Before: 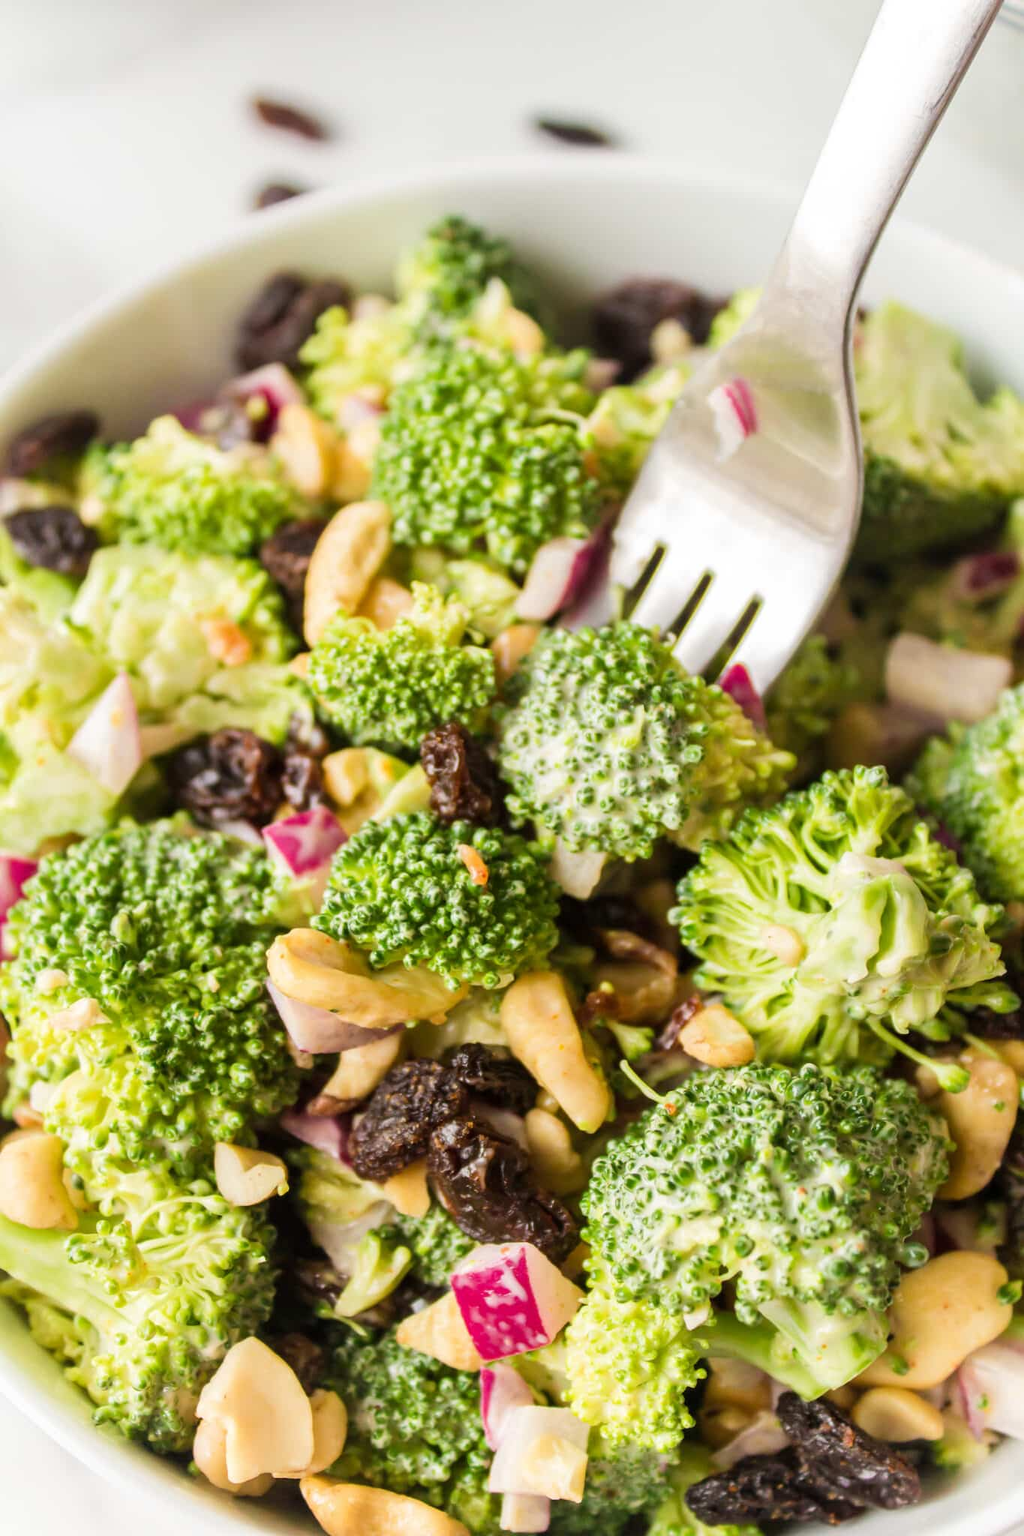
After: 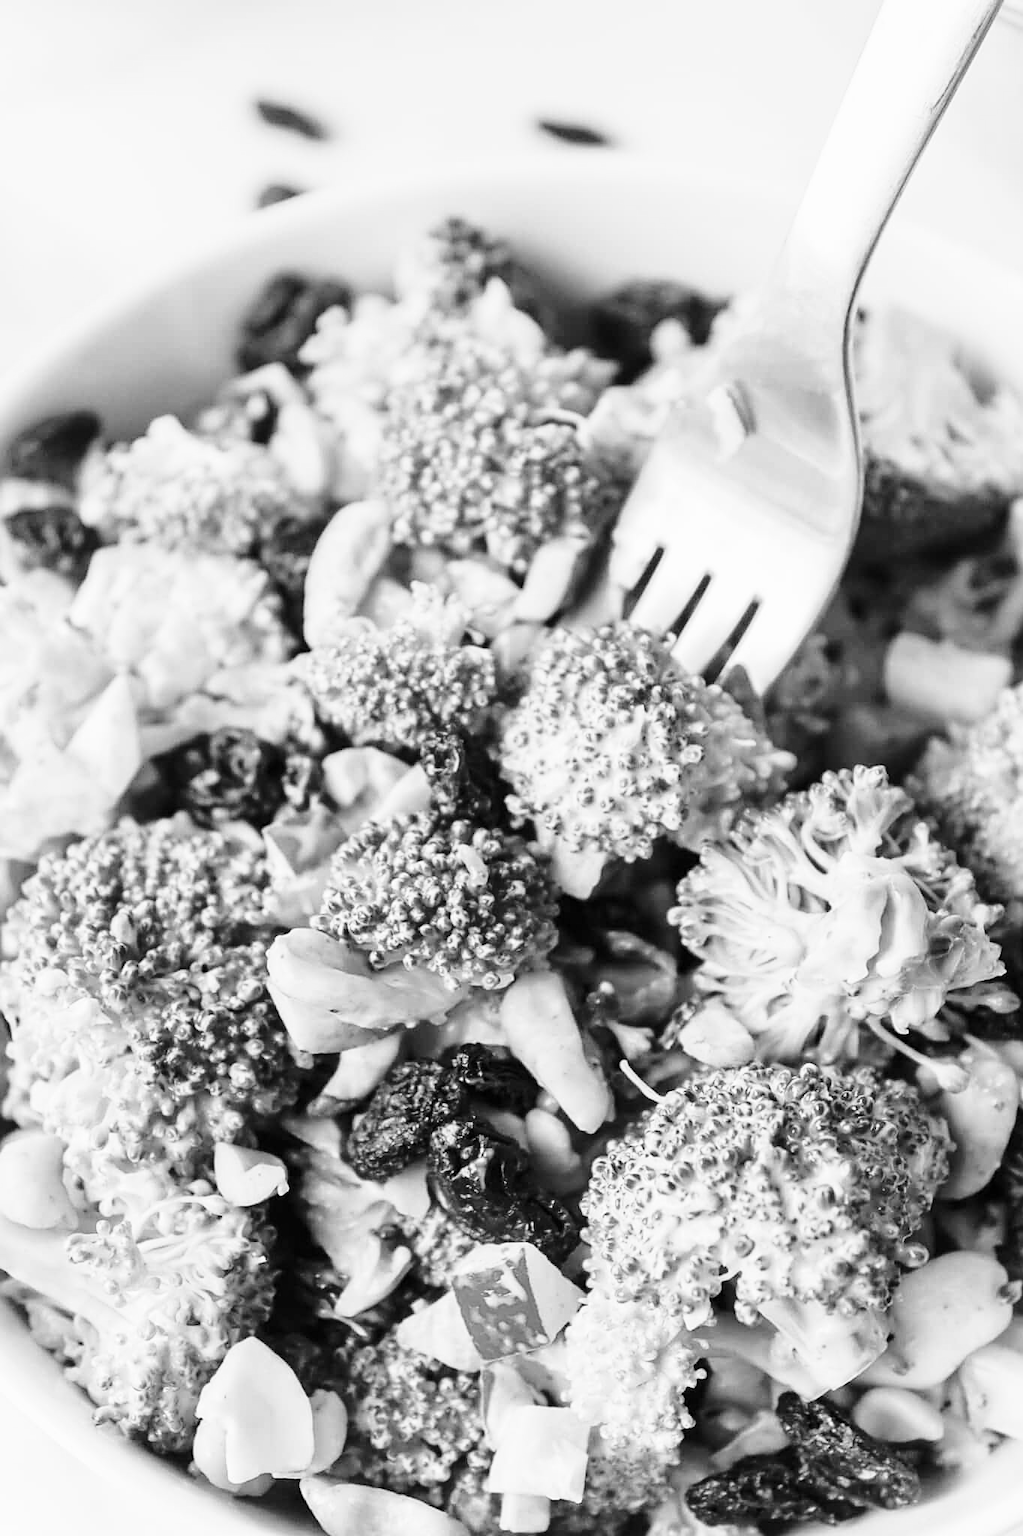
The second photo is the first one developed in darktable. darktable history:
sharpen: on, module defaults
base curve: curves: ch0 [(0, 0) (0.028, 0.03) (0.121, 0.232) (0.46, 0.748) (0.859, 0.968) (1, 1)], preserve colors none
color calibration: output gray [0.267, 0.423, 0.261, 0], illuminant same as pipeline (D50), x 0.346, y 0.359, temperature 4972.21 K
